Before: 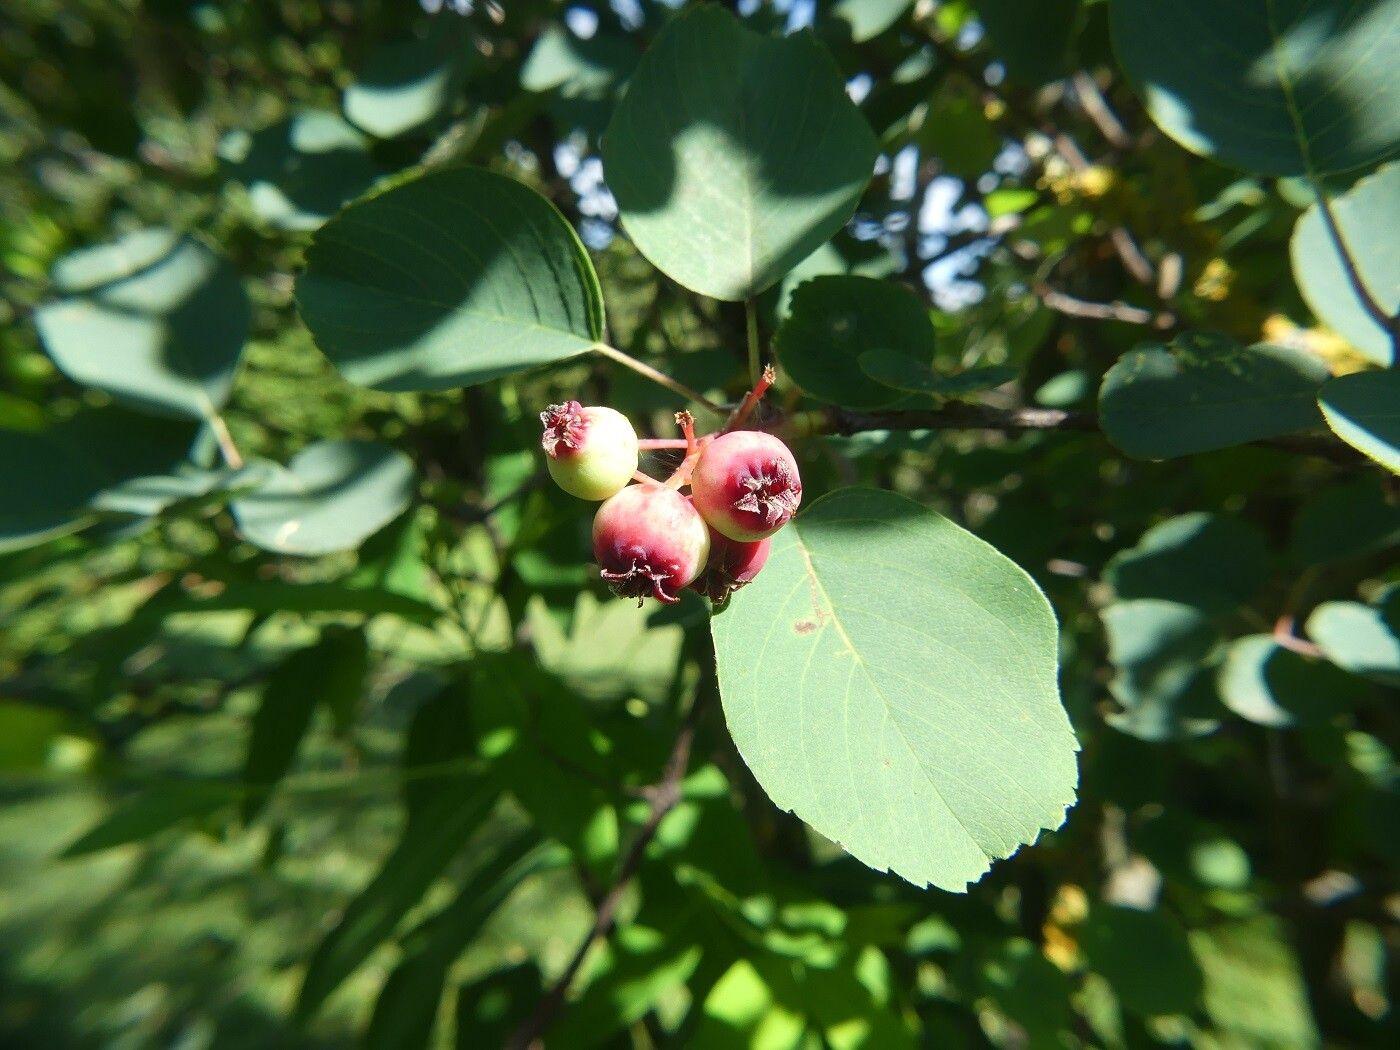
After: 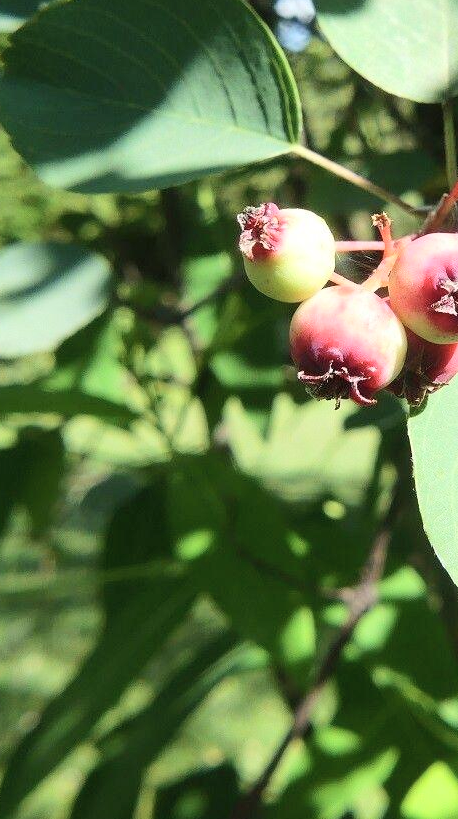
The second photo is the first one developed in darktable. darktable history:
crop and rotate: left 21.694%, top 19.007%, right 45.574%, bottom 2.965%
tone curve: curves: ch0 [(0, 0) (0.003, 0.003) (0.011, 0.014) (0.025, 0.031) (0.044, 0.055) (0.069, 0.086) (0.1, 0.124) (0.136, 0.168) (0.177, 0.22) (0.224, 0.278) (0.277, 0.344) (0.335, 0.426) (0.399, 0.515) (0.468, 0.597) (0.543, 0.672) (0.623, 0.746) (0.709, 0.815) (0.801, 0.881) (0.898, 0.939) (1, 1)], color space Lab, independent channels, preserve colors none
